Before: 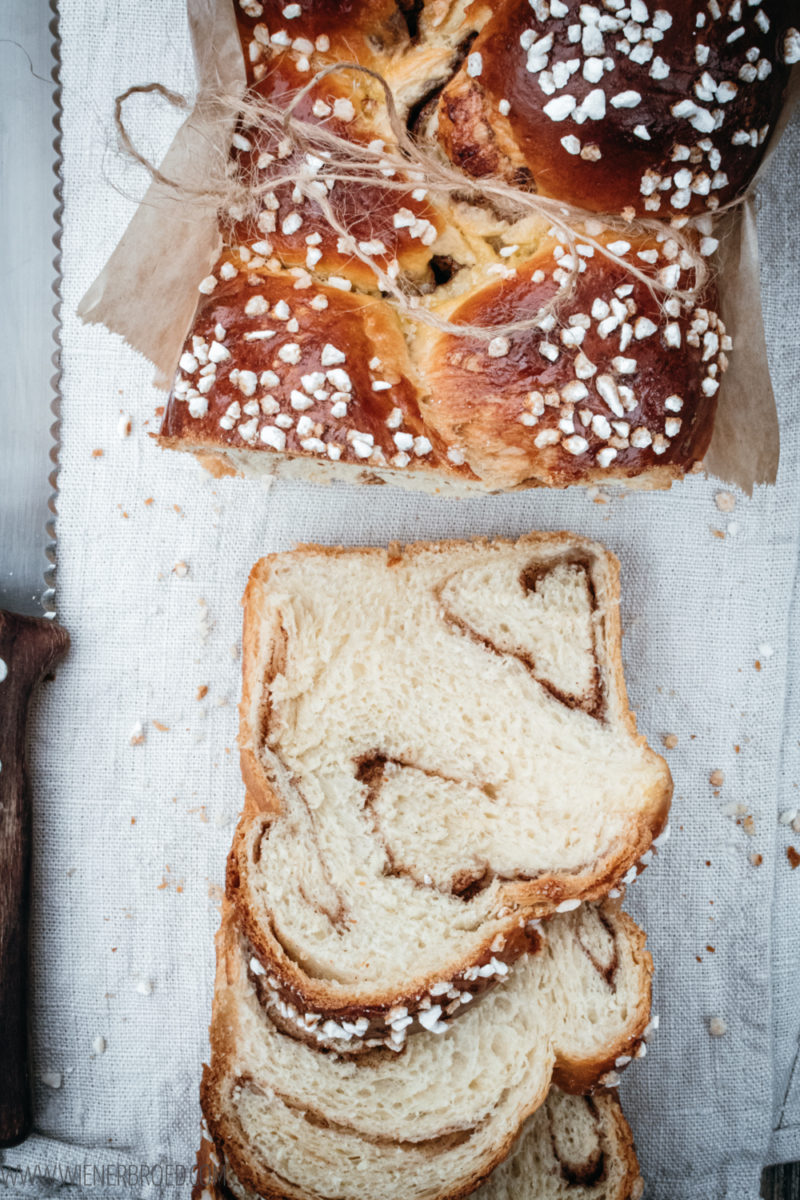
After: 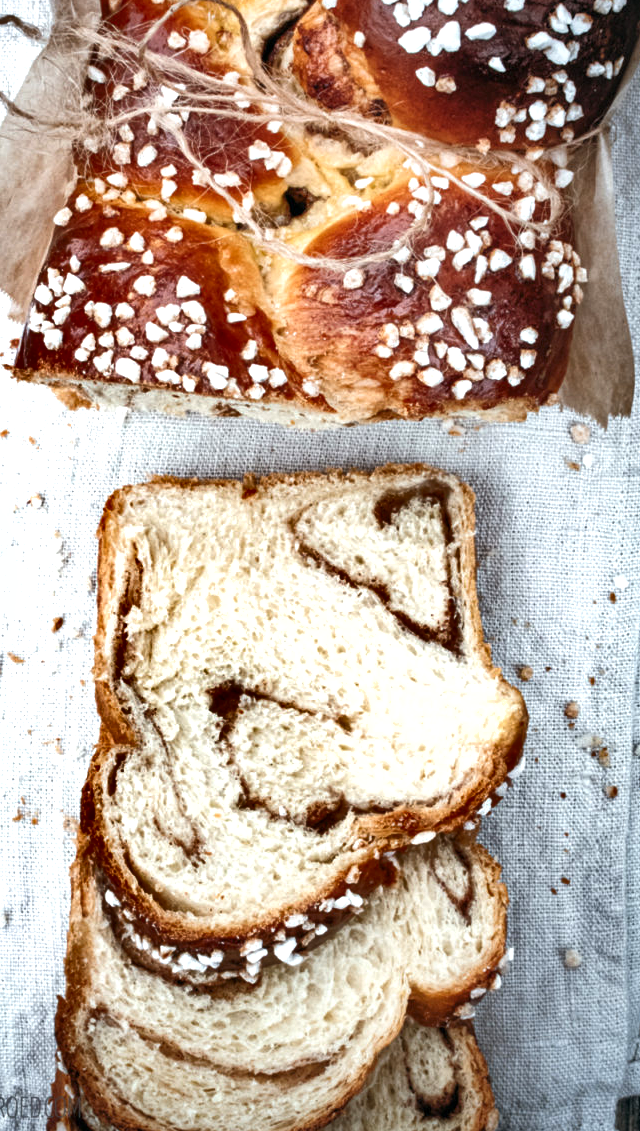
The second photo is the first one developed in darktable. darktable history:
crop and rotate: left 18.19%, top 5.729%, right 1.728%
shadows and highlights: shadows 74.8, highlights -60.91, soften with gaussian
local contrast: highlights 100%, shadows 100%, detail 119%, midtone range 0.2
exposure: black level correction 0, exposure 0.498 EV, compensate highlight preservation false
